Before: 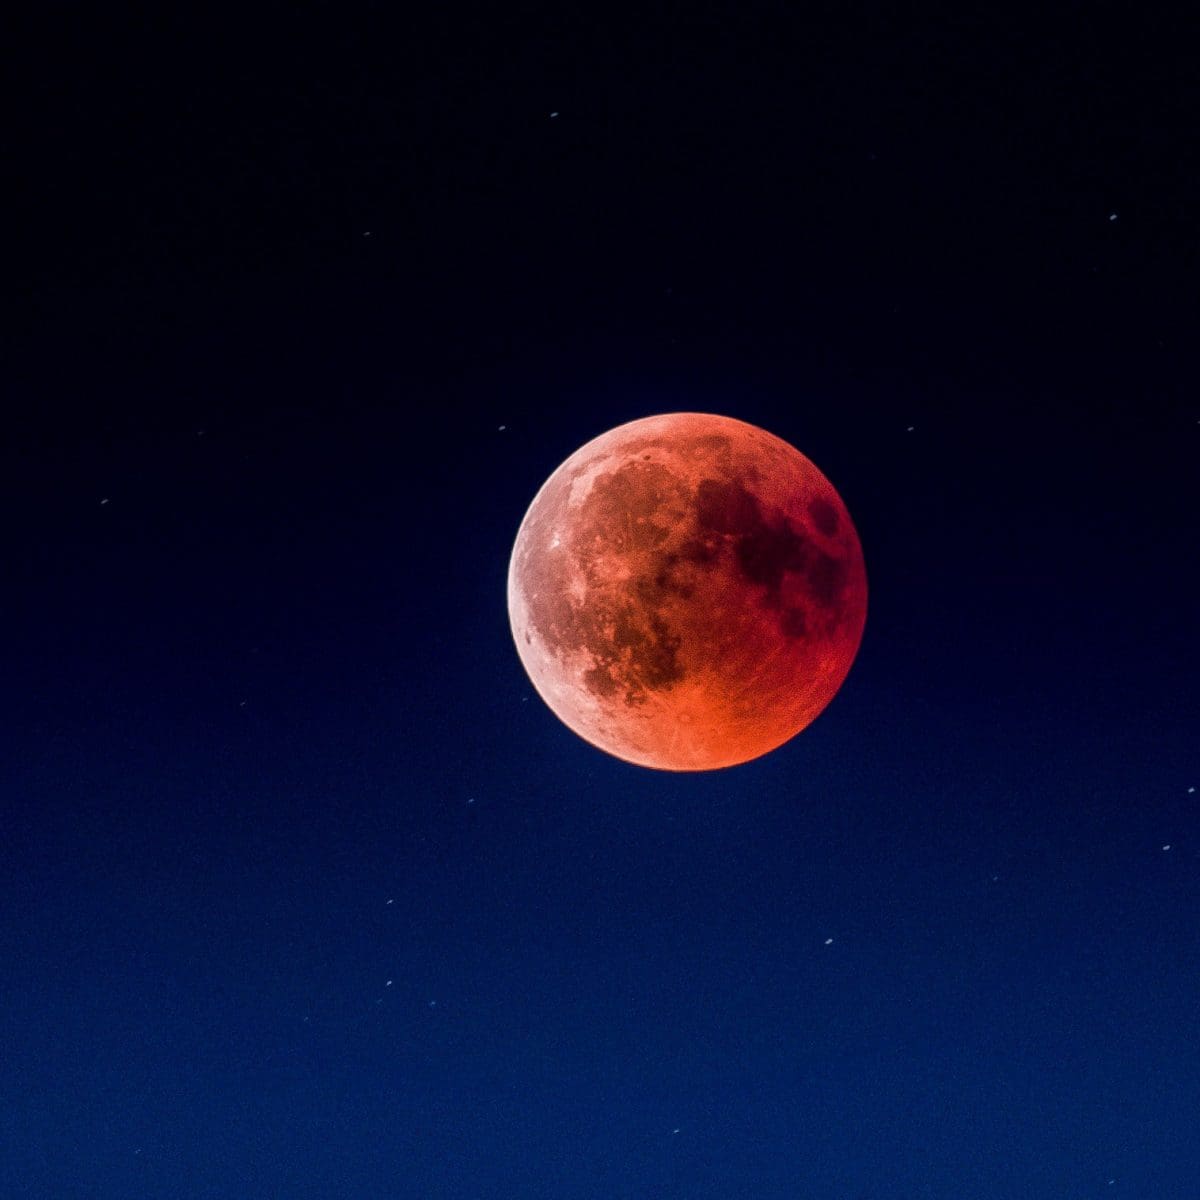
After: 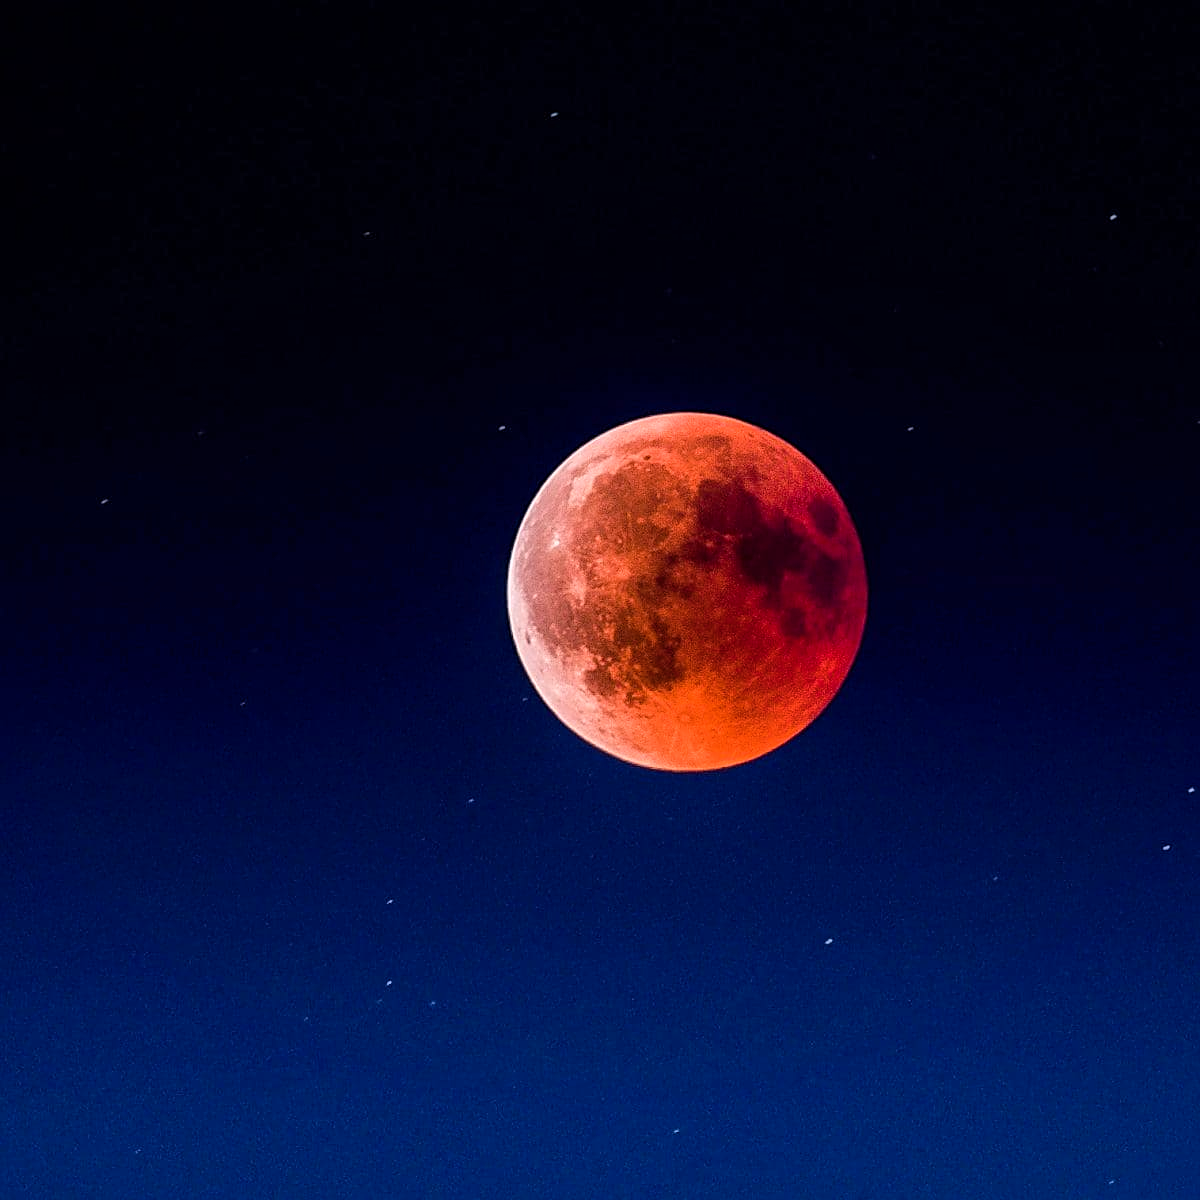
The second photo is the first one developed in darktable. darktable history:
sharpen: on, module defaults
shadows and highlights: shadows 29.61, highlights -30.47, low approximation 0.01, soften with gaussian
color balance rgb: linear chroma grading › global chroma 3.45%, perceptual saturation grading › global saturation 11.24%, perceptual brilliance grading › global brilliance 3.04%, global vibrance 2.8%
